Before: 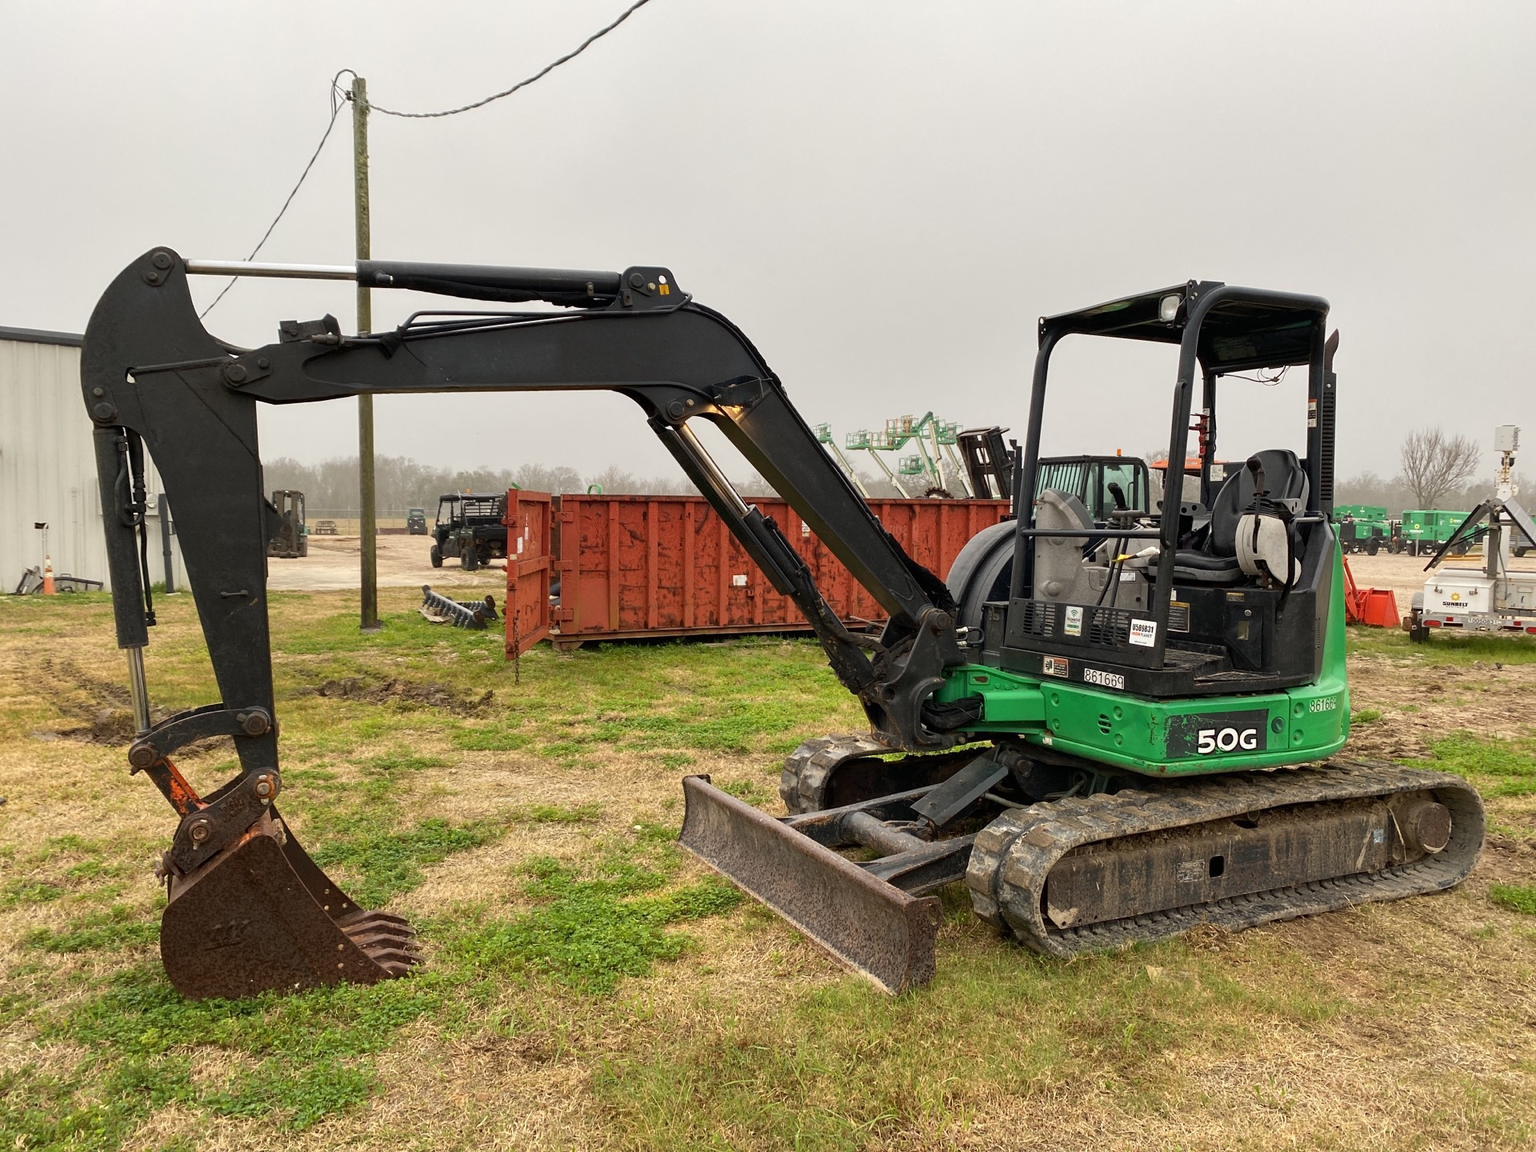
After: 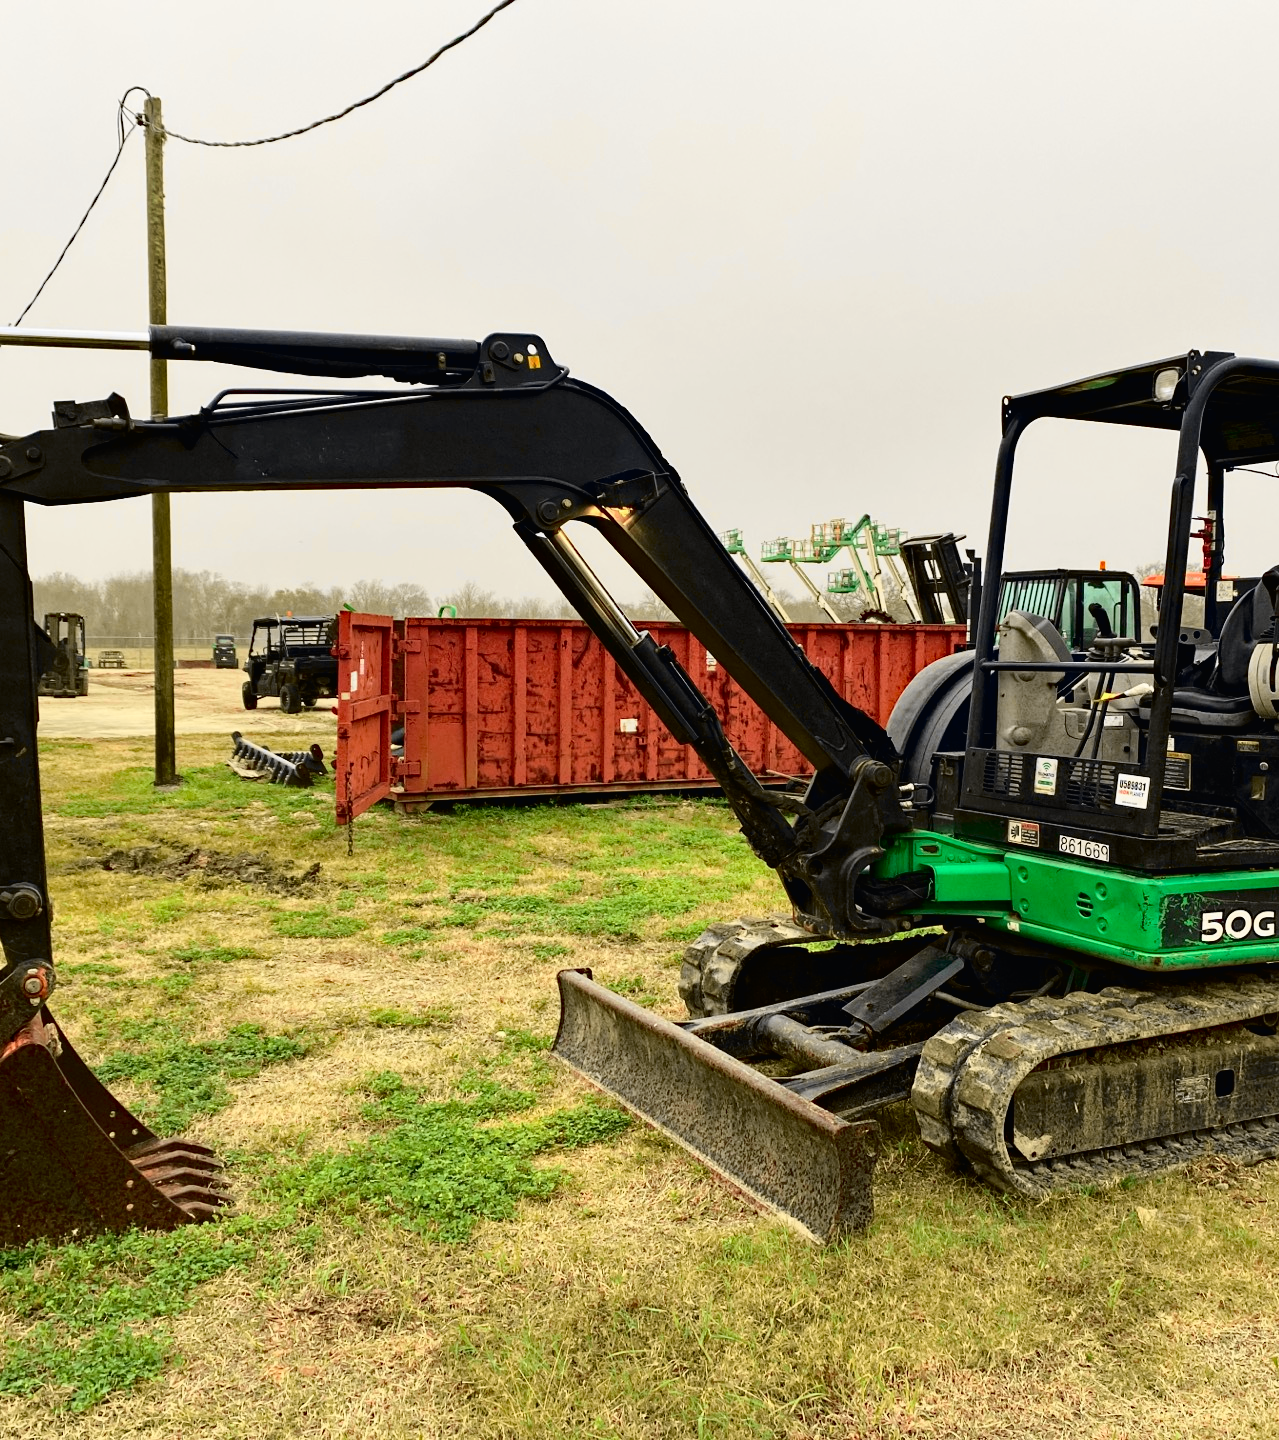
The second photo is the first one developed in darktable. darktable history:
exposure: black level correction 0.001, compensate exposure bias true, compensate highlight preservation false
haze removal: strength 0.5, distance 0.432, compatibility mode true, adaptive false
crop and rotate: left 15.431%, right 17.927%
tone curve: curves: ch0 [(0, 0.011) (0.053, 0.026) (0.174, 0.115) (0.398, 0.444) (0.673, 0.775) (0.829, 0.906) (0.991, 0.981)]; ch1 [(0, 0) (0.276, 0.206) (0.409, 0.383) (0.473, 0.458) (0.492, 0.499) (0.521, 0.502) (0.546, 0.543) (0.585, 0.617) (0.659, 0.686) (0.78, 0.8) (1, 1)]; ch2 [(0, 0) (0.438, 0.449) (0.473, 0.469) (0.503, 0.5) (0.523, 0.538) (0.562, 0.598) (0.612, 0.635) (0.695, 0.713) (1, 1)], color space Lab, independent channels, preserve colors none
